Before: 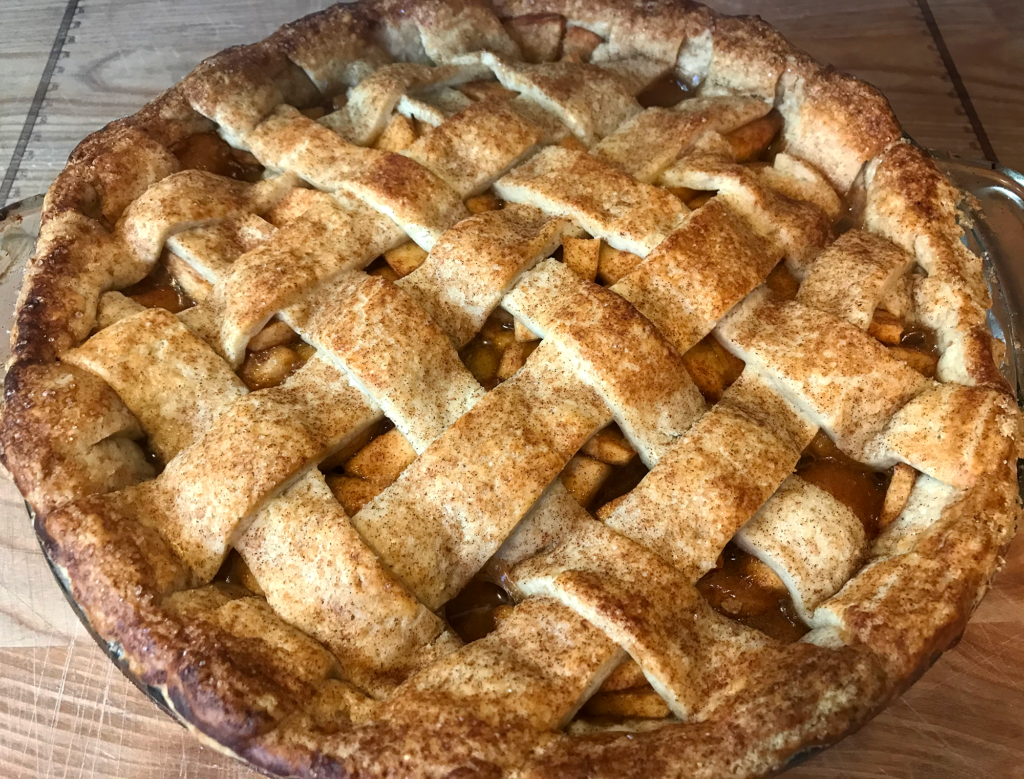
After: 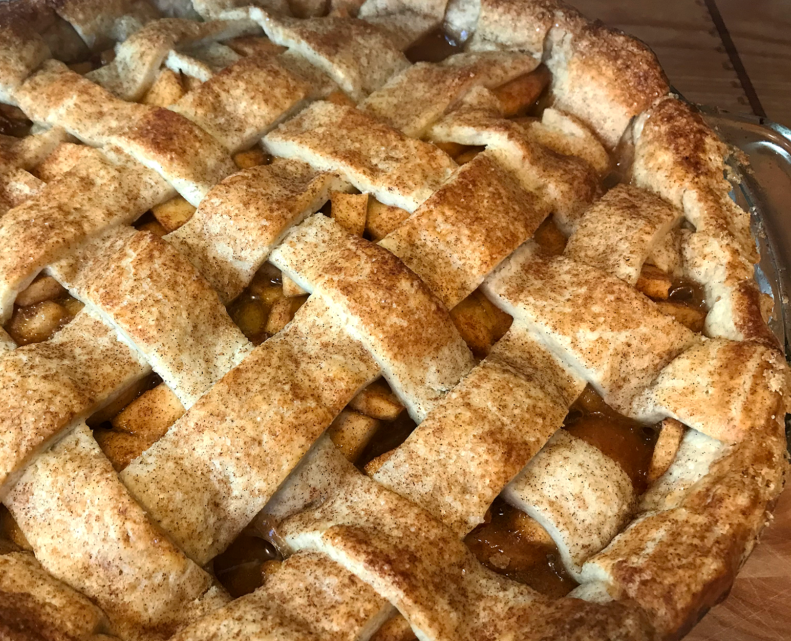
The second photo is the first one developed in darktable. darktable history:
crop: left 22.686%, top 5.85%, bottom 11.775%
